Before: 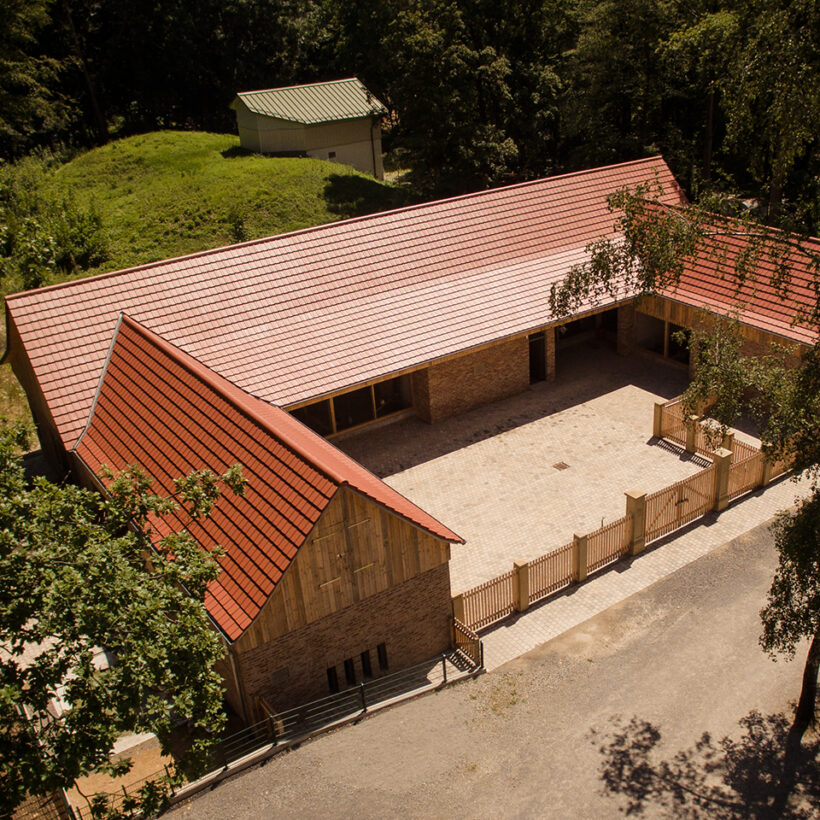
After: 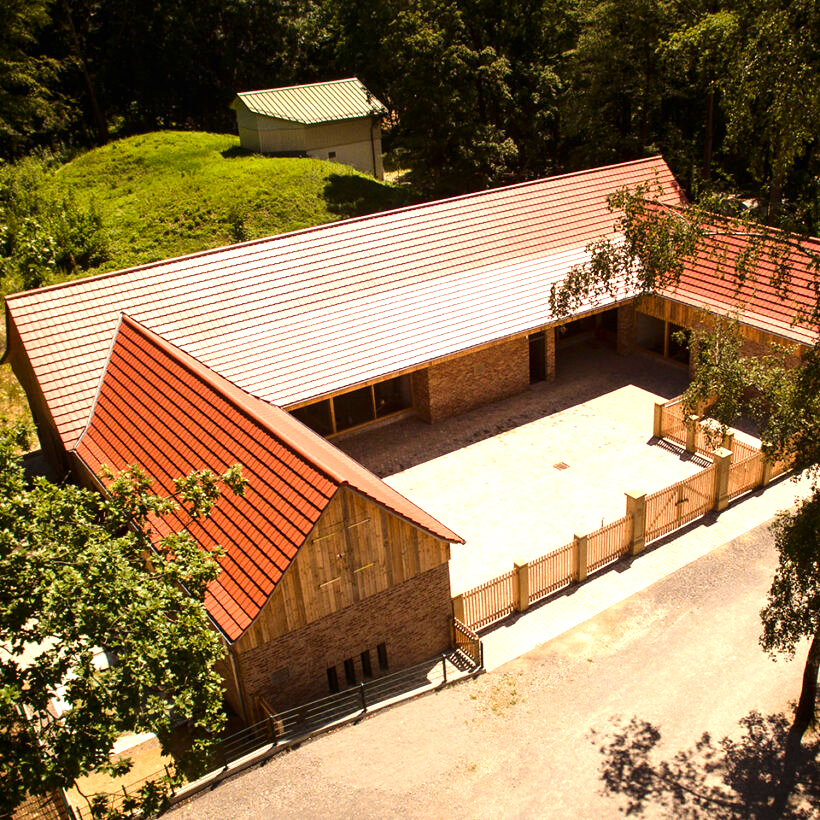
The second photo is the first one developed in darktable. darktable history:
exposure: black level correction 0, exposure 1.125 EV, compensate exposure bias true, compensate highlight preservation false
contrast brightness saturation: contrast 0.13, brightness -0.05, saturation 0.16
